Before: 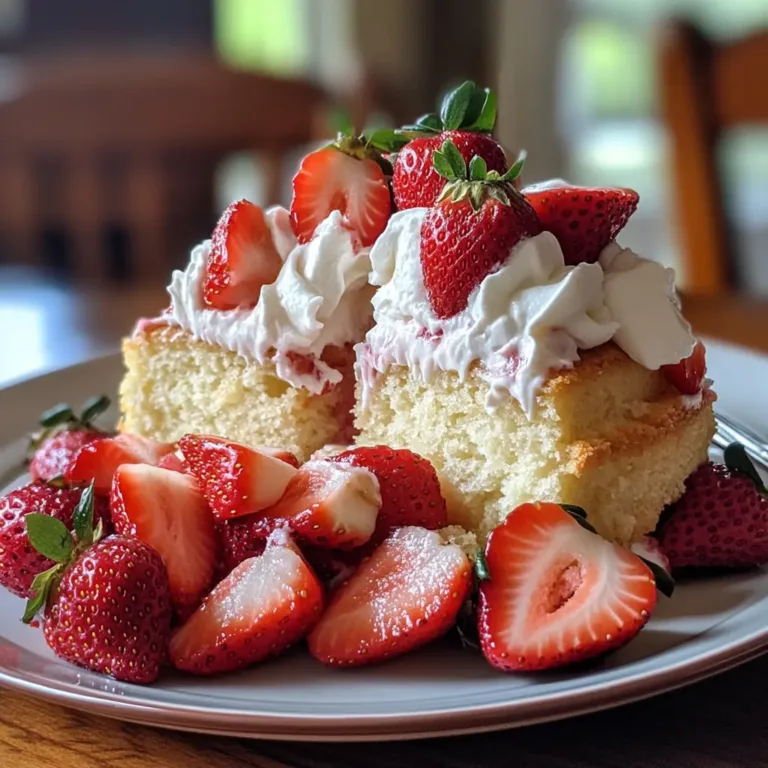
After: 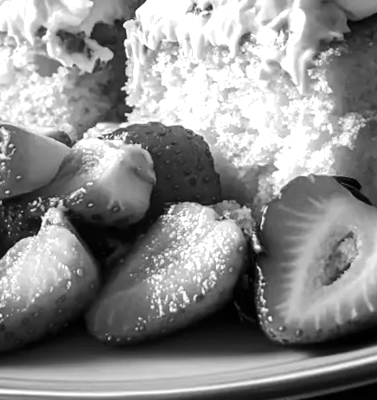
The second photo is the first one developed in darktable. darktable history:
rotate and perspective: rotation -1.42°, crop left 0.016, crop right 0.984, crop top 0.035, crop bottom 0.965
crop: left 29.672%, top 41.786%, right 20.851%, bottom 3.487%
tone equalizer: -8 EV -0.75 EV, -7 EV -0.7 EV, -6 EV -0.6 EV, -5 EV -0.4 EV, -3 EV 0.4 EV, -2 EV 0.6 EV, -1 EV 0.7 EV, +0 EV 0.75 EV, edges refinement/feathering 500, mask exposure compensation -1.57 EV, preserve details no
color balance rgb: perceptual saturation grading › global saturation 10%, global vibrance 10%
contrast brightness saturation: saturation 0.1
monochrome: size 1
